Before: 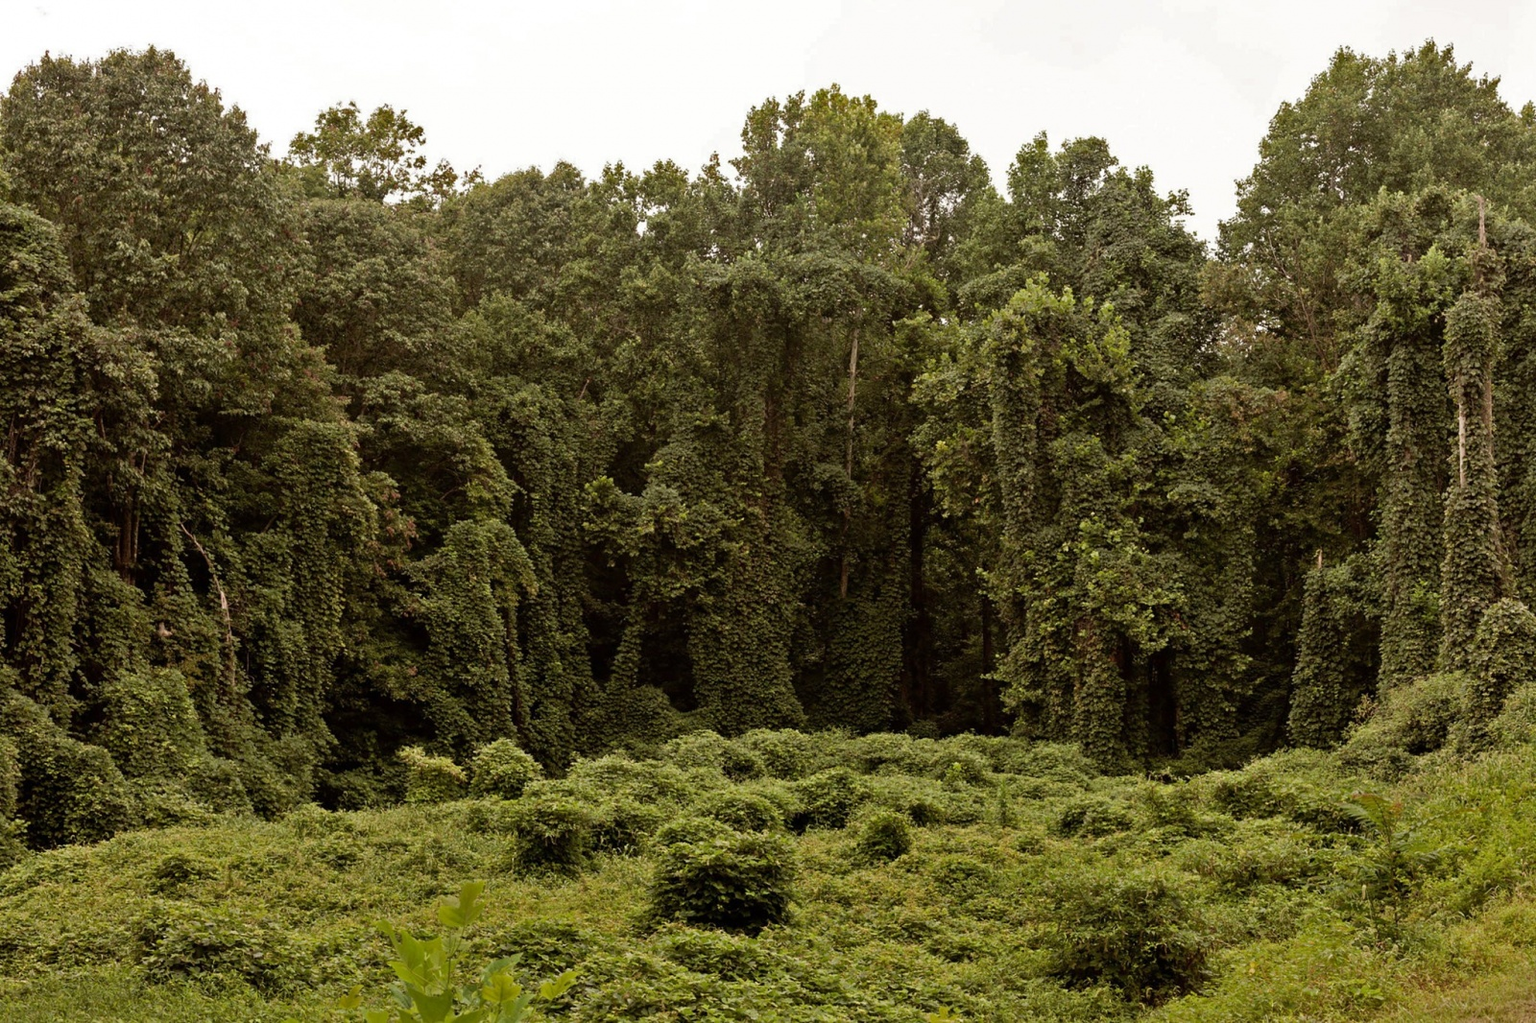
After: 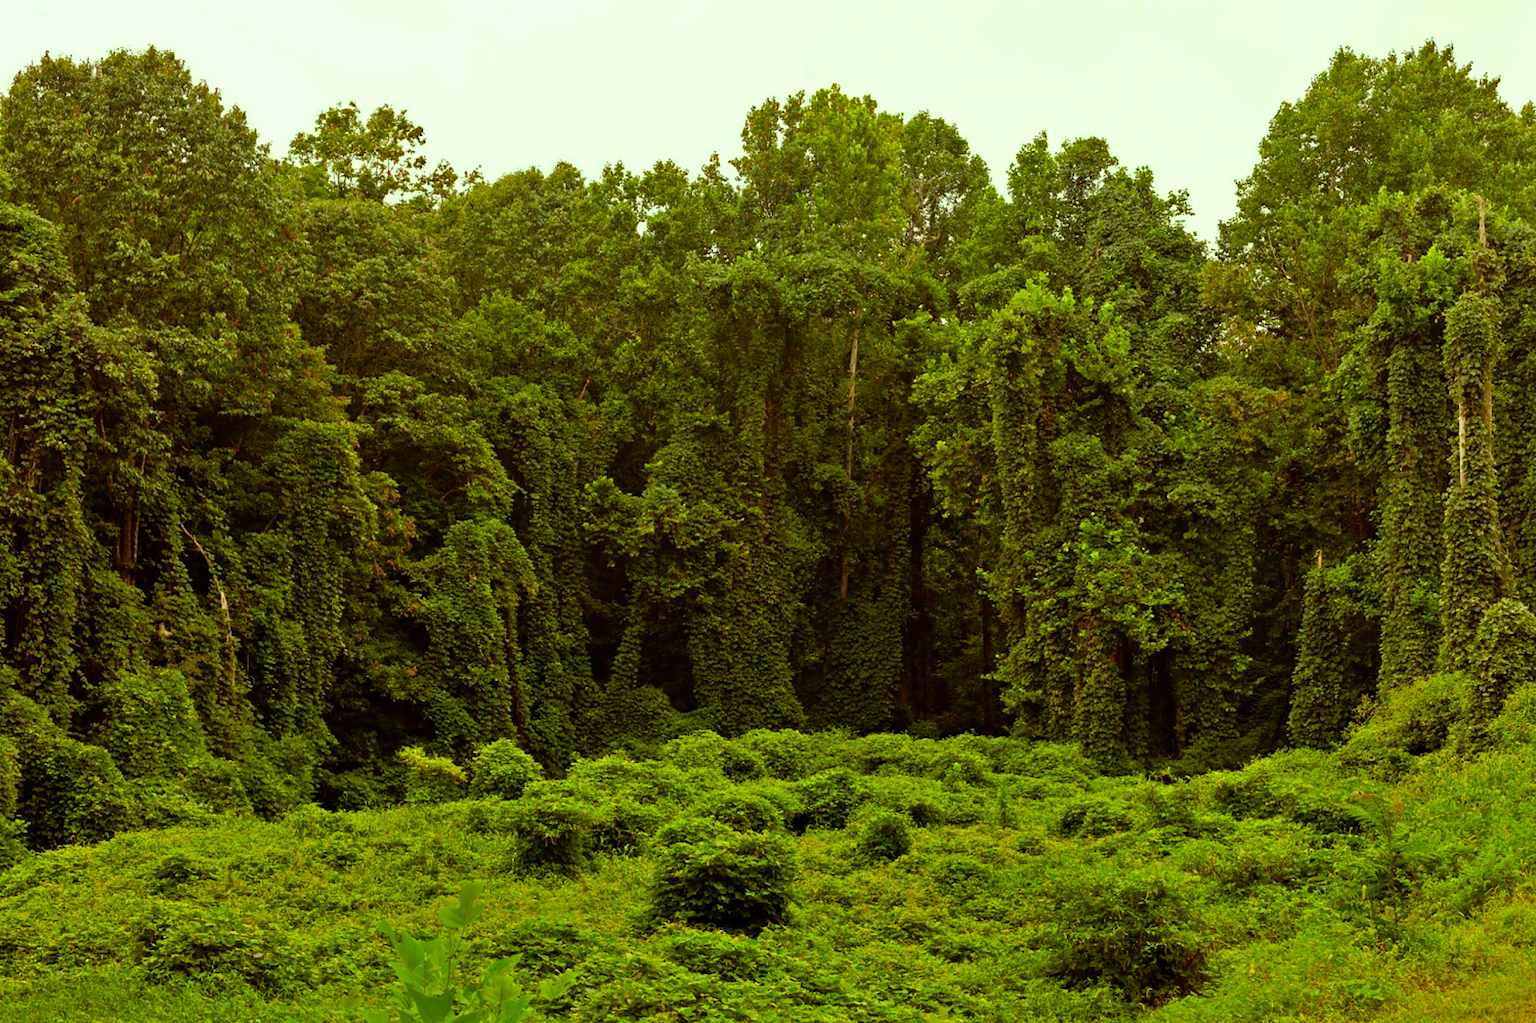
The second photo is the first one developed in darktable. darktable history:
haze removal: compatibility mode true, adaptive false
exposure: exposure 0.2 EV, compensate highlight preservation false
color correction: highlights a* -10.77, highlights b* 9.8, saturation 1.72
